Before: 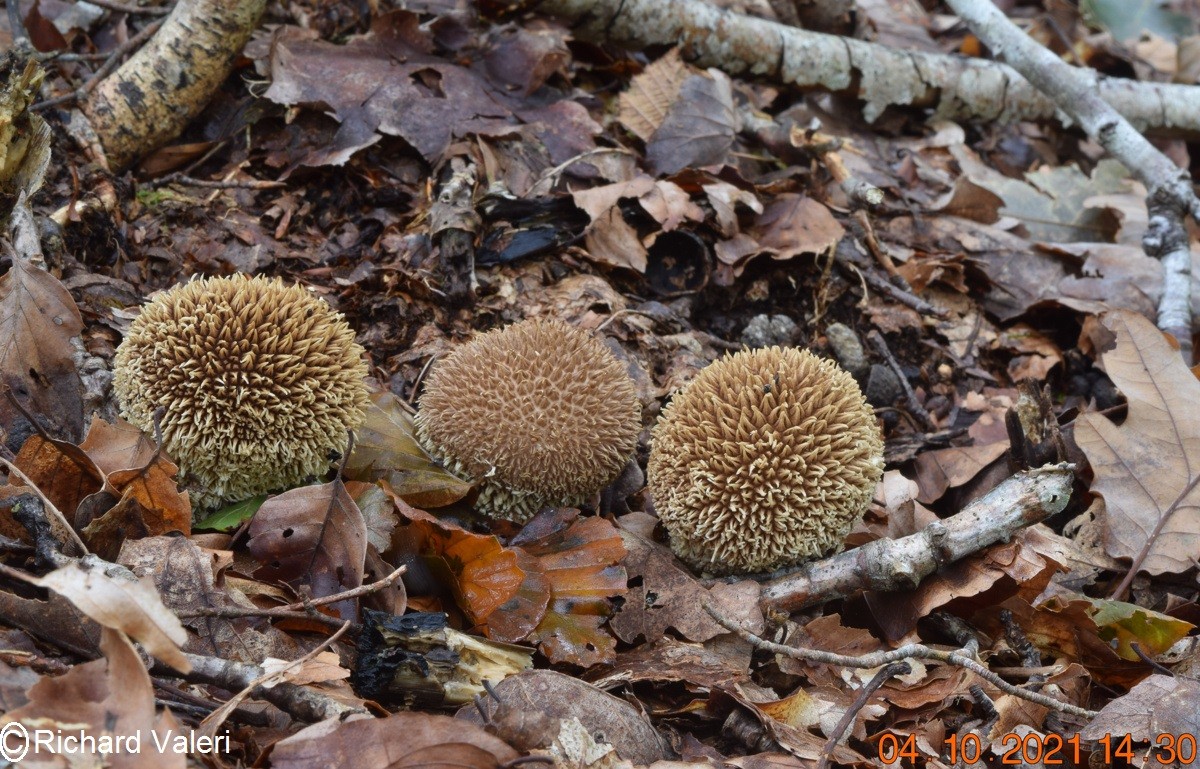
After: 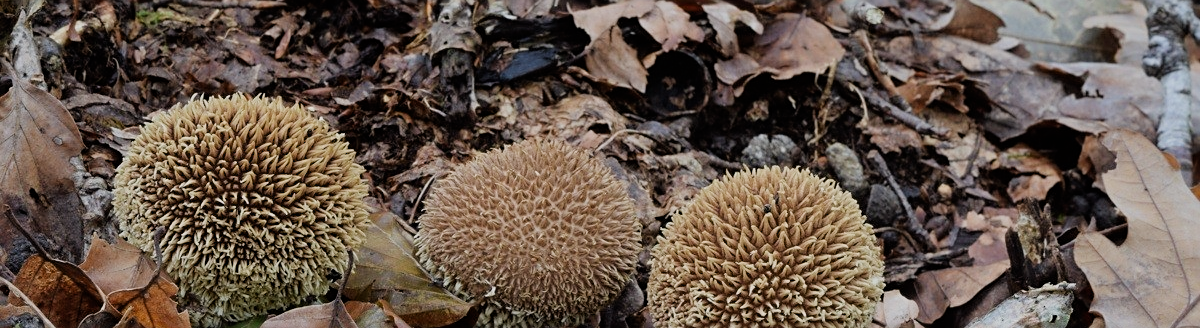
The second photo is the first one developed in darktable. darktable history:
sharpen: on, module defaults
crop and rotate: top 23.501%, bottom 33.831%
filmic rgb: black relative exposure -7.65 EV, white relative exposure 4.56 EV, hardness 3.61
